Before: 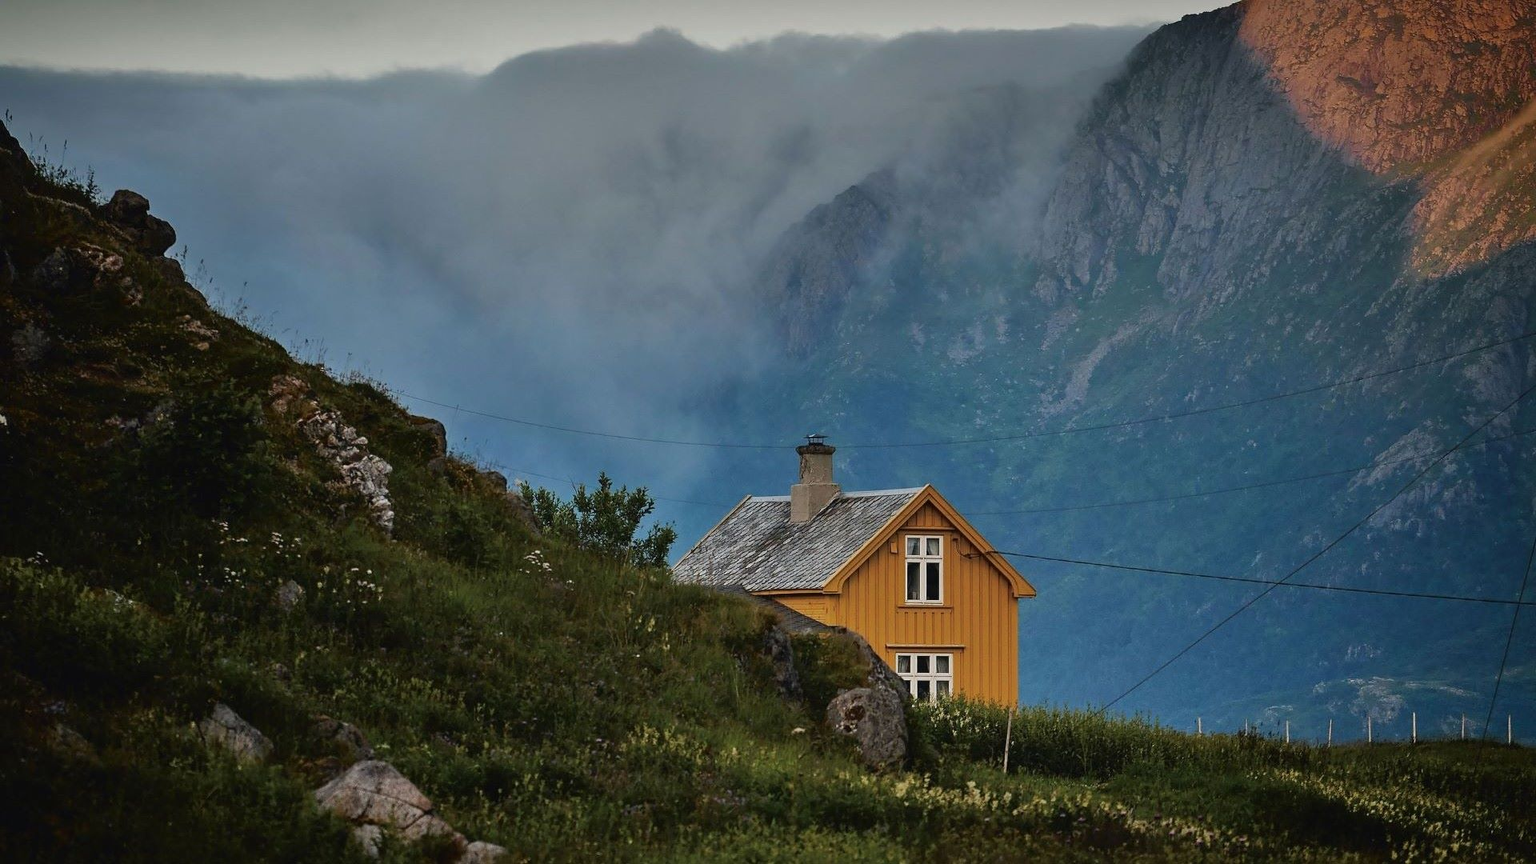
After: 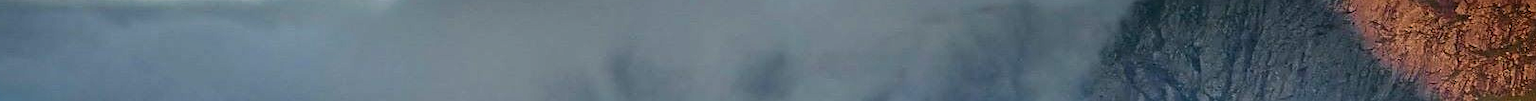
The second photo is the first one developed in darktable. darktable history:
contrast brightness saturation: contrast 0.18, saturation 0.3
local contrast: detail 130%
crop and rotate: left 9.644%, top 9.491%, right 6.021%, bottom 80.509%
sharpen: on, module defaults
